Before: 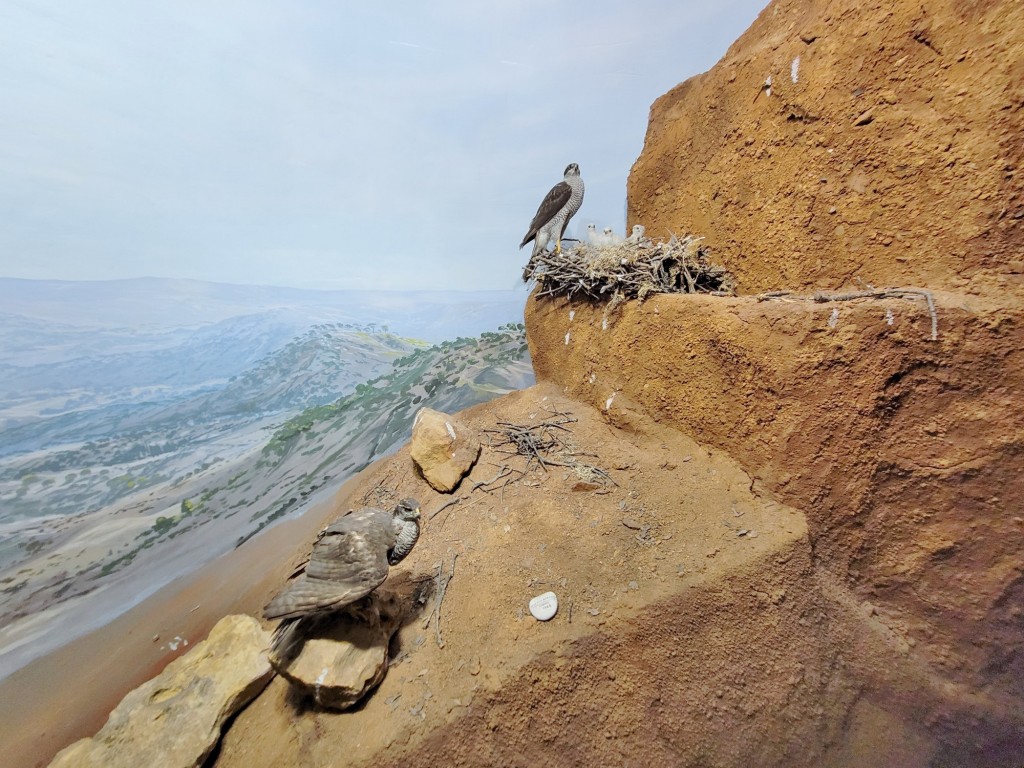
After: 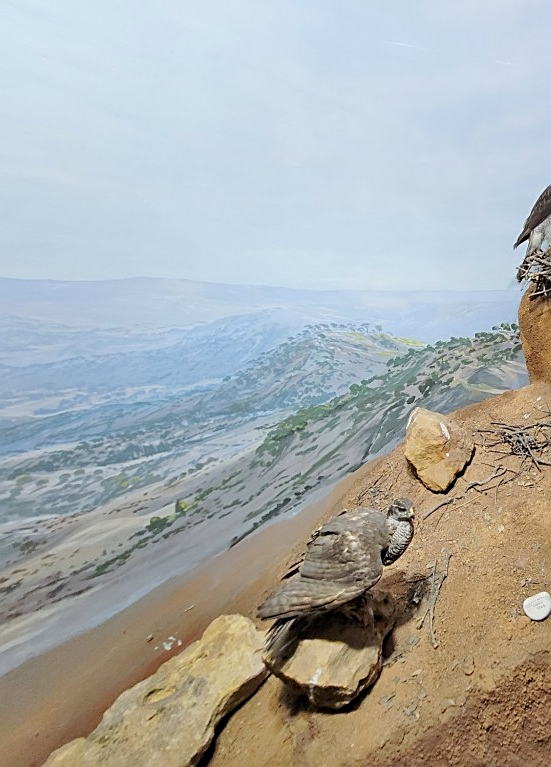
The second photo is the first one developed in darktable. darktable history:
sharpen: on, module defaults
crop: left 0.606%, right 45.511%, bottom 0.083%
